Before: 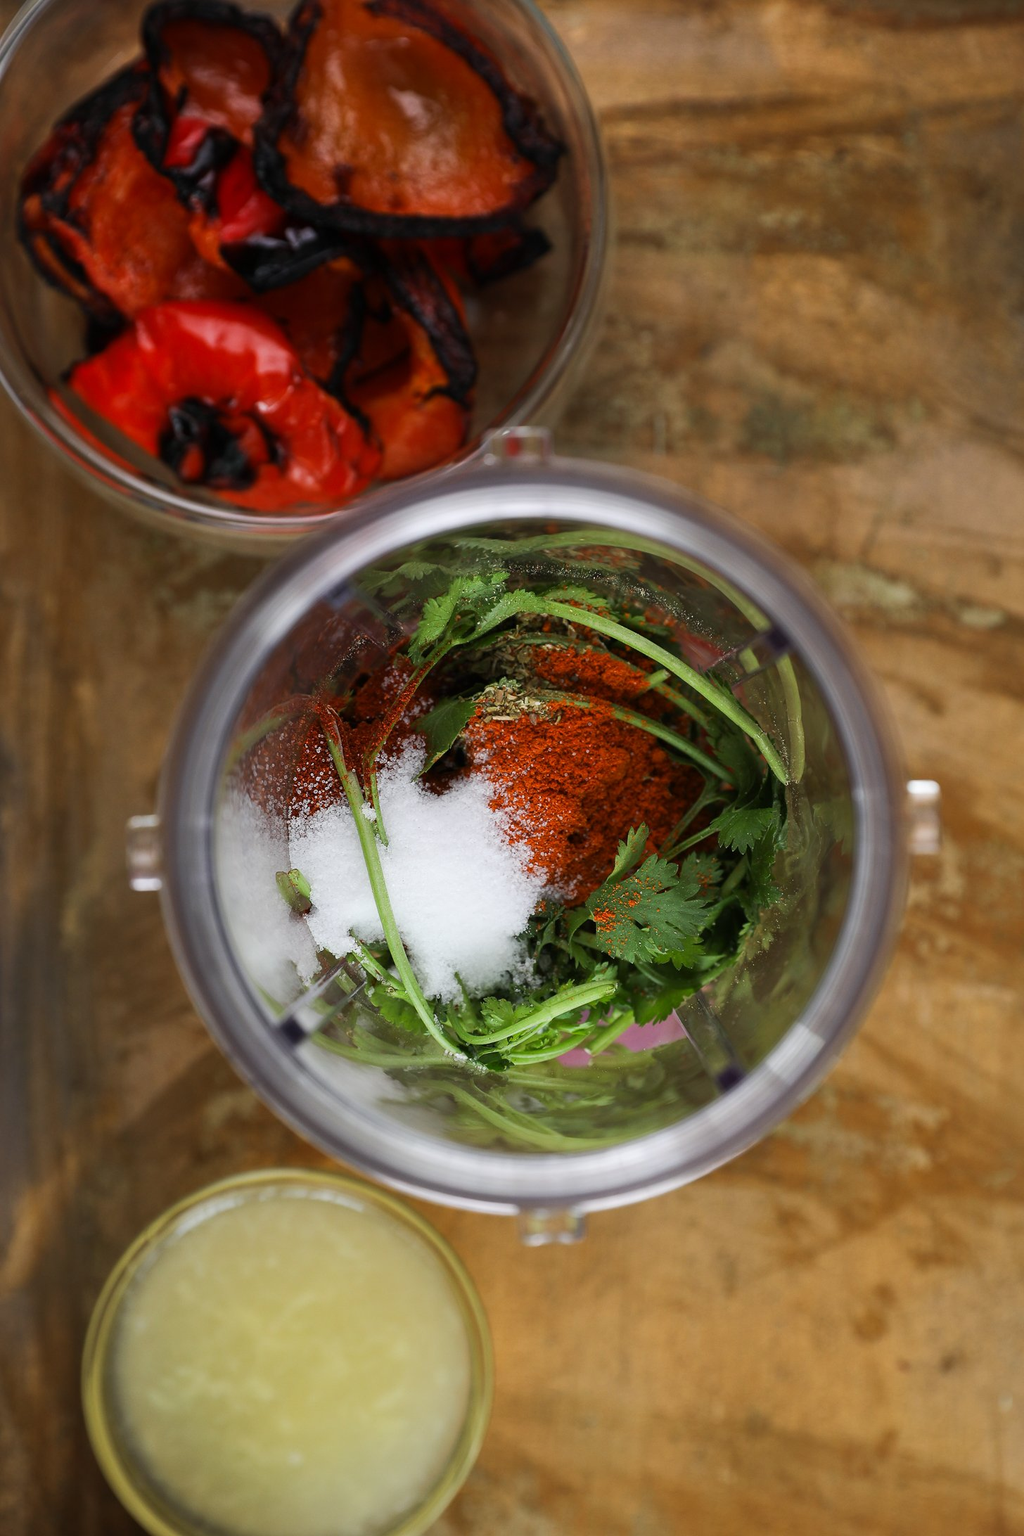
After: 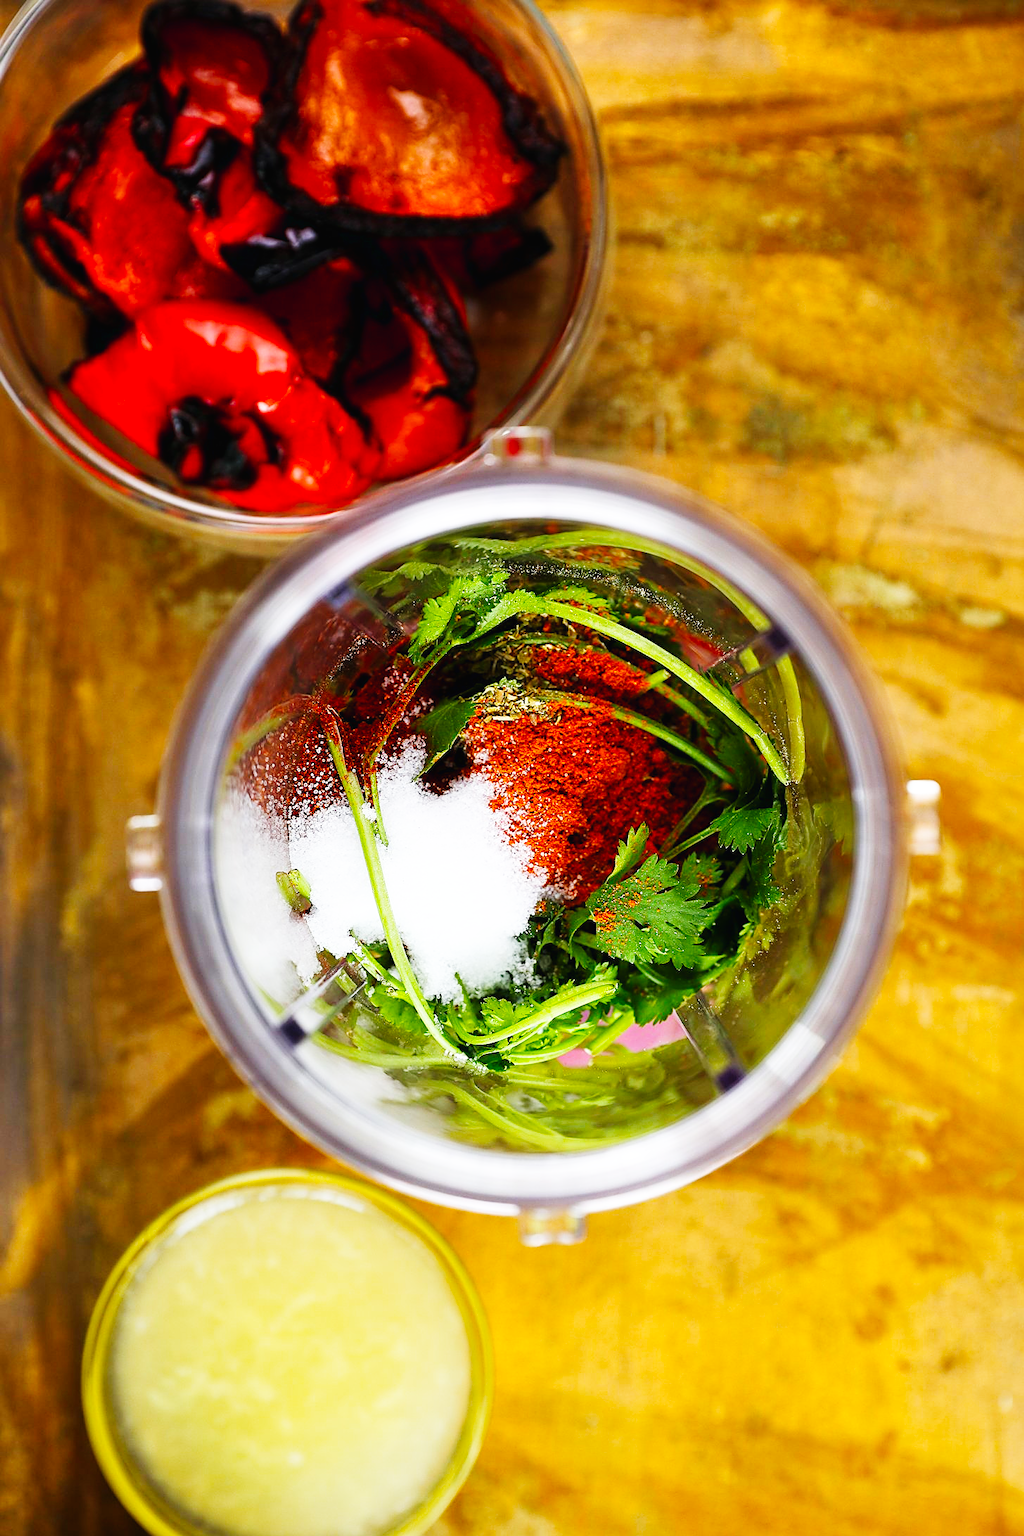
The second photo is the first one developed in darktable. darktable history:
color balance rgb: perceptual saturation grading › global saturation 25%, global vibrance 20%
base curve: curves: ch0 [(0, 0.003) (0.001, 0.002) (0.006, 0.004) (0.02, 0.022) (0.048, 0.086) (0.094, 0.234) (0.162, 0.431) (0.258, 0.629) (0.385, 0.8) (0.548, 0.918) (0.751, 0.988) (1, 1)], preserve colors none
sharpen: on, module defaults
